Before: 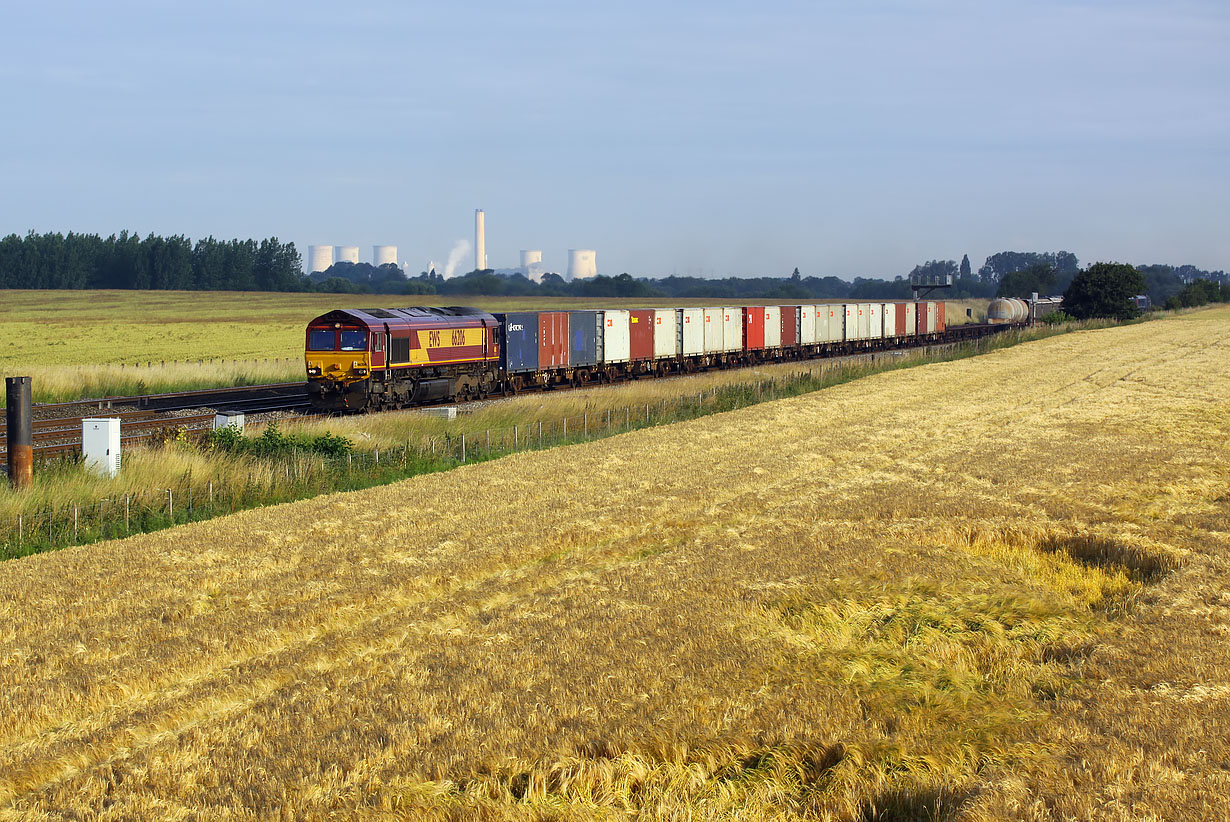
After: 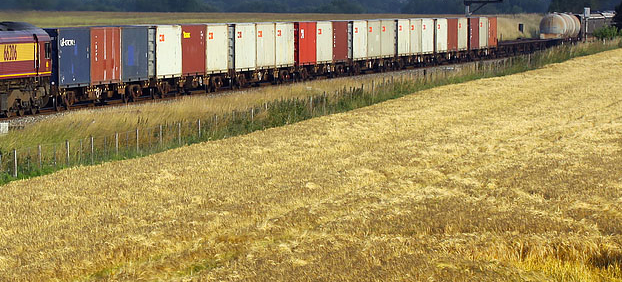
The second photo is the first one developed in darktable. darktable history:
crop: left 36.45%, top 34.689%, right 12.945%, bottom 30.905%
shadows and highlights: radius 107.01, shadows 23.95, highlights -57.57, low approximation 0.01, soften with gaussian
